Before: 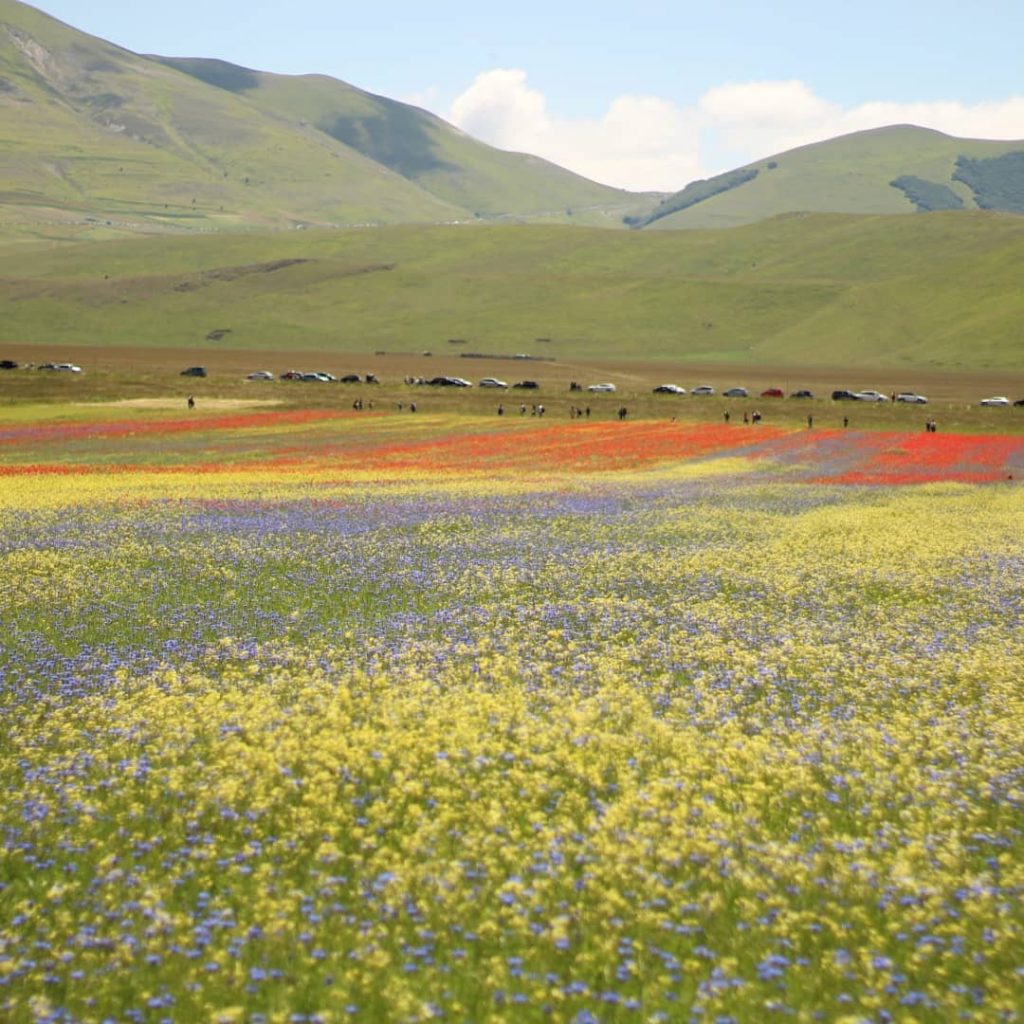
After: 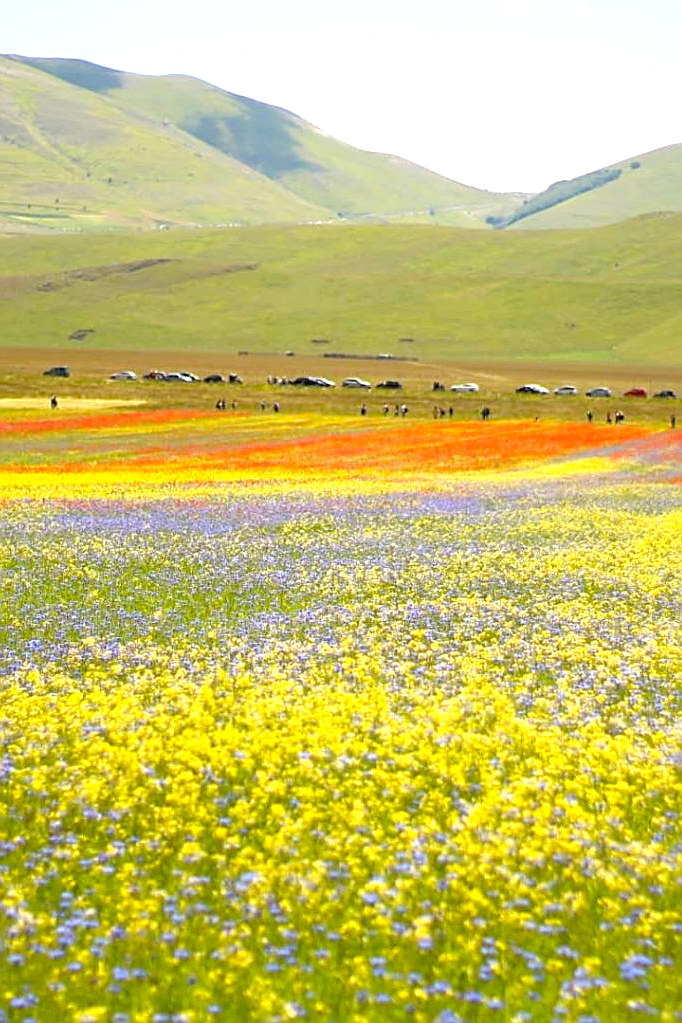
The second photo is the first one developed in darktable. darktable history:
exposure: exposure 0.766 EV, compensate highlight preservation false
color balance rgb: perceptual saturation grading › global saturation 30%, global vibrance 10%
crop and rotate: left 13.409%, right 19.924%
sharpen: on, module defaults
